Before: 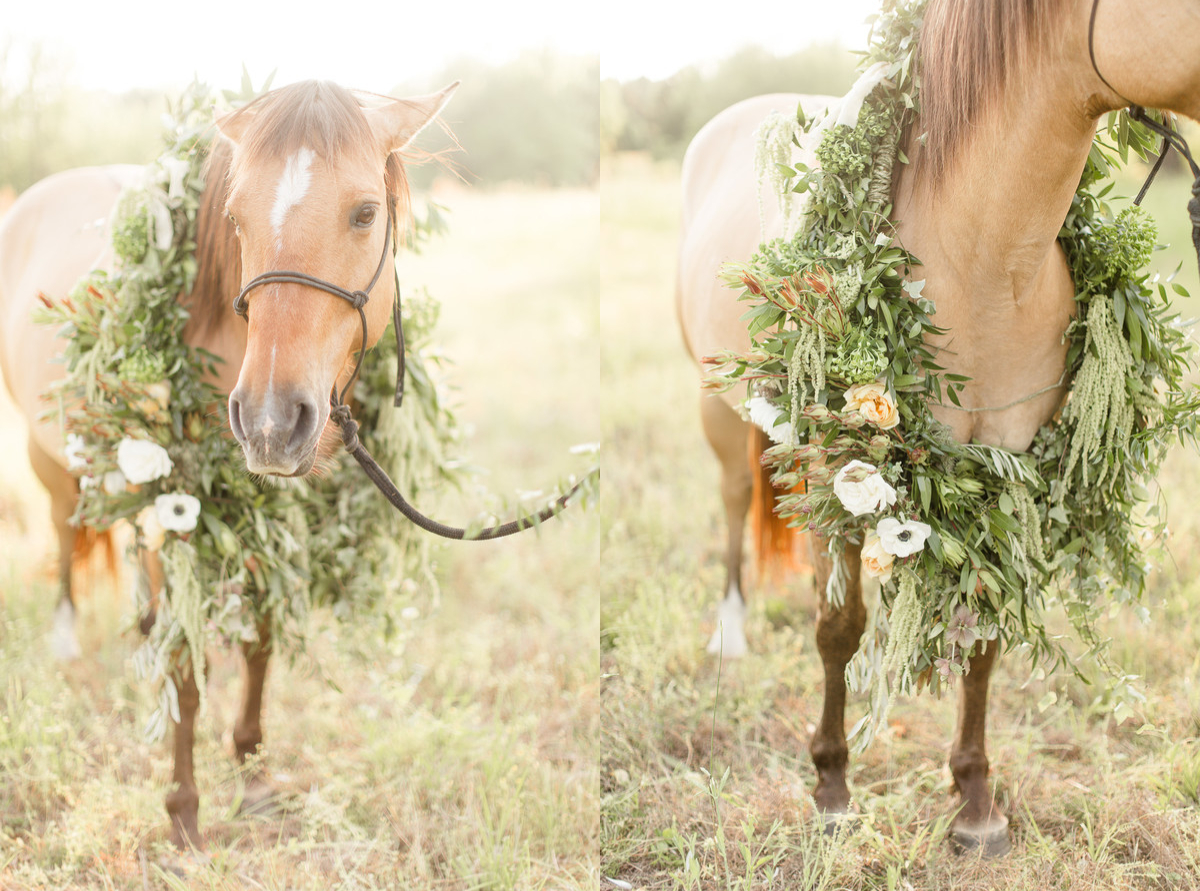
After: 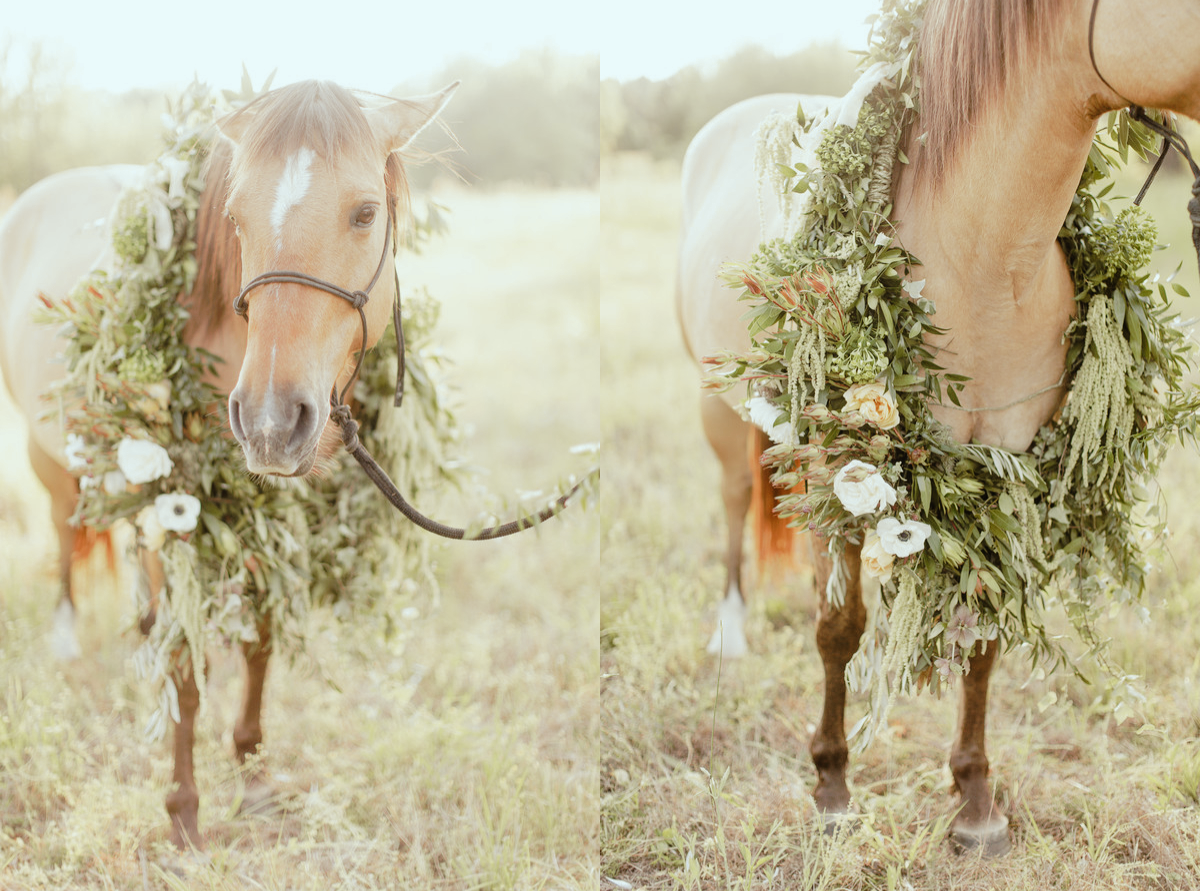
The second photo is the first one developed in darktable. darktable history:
tone curve: curves: ch0 [(0, 0) (0.003, 0.008) (0.011, 0.01) (0.025, 0.012) (0.044, 0.023) (0.069, 0.033) (0.1, 0.046) (0.136, 0.075) (0.177, 0.116) (0.224, 0.171) (0.277, 0.235) (0.335, 0.312) (0.399, 0.397) (0.468, 0.466) (0.543, 0.54) (0.623, 0.62) (0.709, 0.701) (0.801, 0.782) (0.898, 0.877) (1, 1)], preserve colors none
color look up table: target L [73.44, 92.12, 85.28, 81.73, 61.02, 64.39, 72.19, 69.07, 65.48, 58.61, 51.54, 42.56, 42.4, 13.19, 201.38, 75.74, 54.6, 66.88, 60.35, 61.55, 63.71, 47.83, 40.37, 42.64, 24.14, 27.35, 15.42, 94.51, 76.51, 74.99, 68.63, 63.99, 63.15, 51.15, 54.58, 53.61, 49.41, 35.73, 35.76, 36.3, 33.17, 31.03, 12.36, 4.768, 86.5, 86.45, 66.26, 59, 28.56], target a [-5.622, -8.2, -32.96, -12.66, -54.6, -15.45, -51.22, -57.36, -23.81, -14.13, 7.15, -25.18, -33.29, -12.66, 0, 1.639, 23.73, 38.34, 27.36, 16.65, 55.1, 50.71, 31.53, 52.13, 12.46, 33.76, 22.62, -2.348, 13.9, 23.55, 12.8, -0.318, 24.55, 55.81, 55.02, 19.67, 55.09, 0.484, 27.43, 41.15, 19.02, 29.83, 19.35, 5.292, -46.71, -15.28, -3.948, -21.11, -3.713], target b [48.55, 9.738, 27.87, 43.81, 44, 46.96, 19.24, 38.17, 40.83, 14.62, 41.36, 35.05, 23.44, 16.2, -0.001, 46.08, 42.73, 33.73, 49.7, 15.19, -0.078, 5.73, 38.27, 36.43, 27.79, 23.18, 10.06, -8.099, -10.75, -30.9, -24.65, 1.068, -44.96, -44.41, -25.42, -80.41, -65.9, 0.596, -17.64, -42.76, -56.11, -72.31, -34.16, -11.01, -1.642, -11.15, -47.65, -27.1, -21.1], num patches 49
